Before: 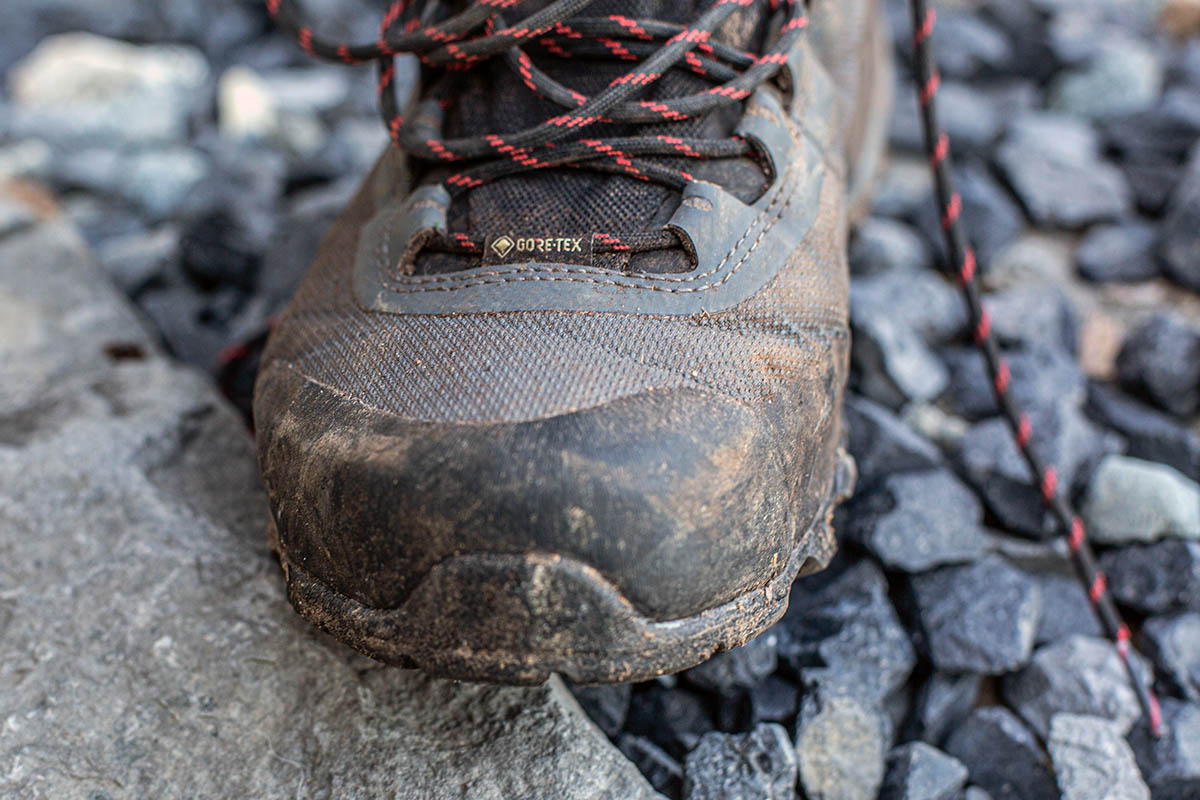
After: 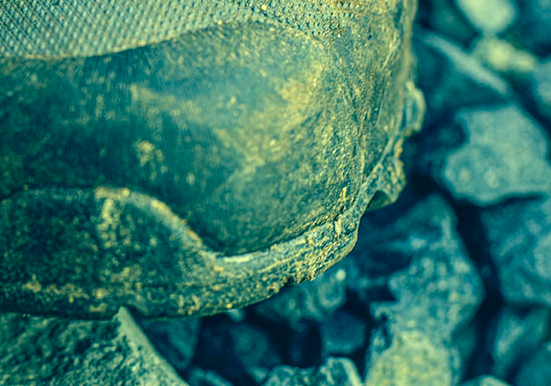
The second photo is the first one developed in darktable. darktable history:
crop: left 35.919%, top 45.867%, right 18.132%, bottom 5.844%
color correction: highlights a* -16.19, highlights b* 39.81, shadows a* -39.63, shadows b* -26.81
local contrast: on, module defaults
